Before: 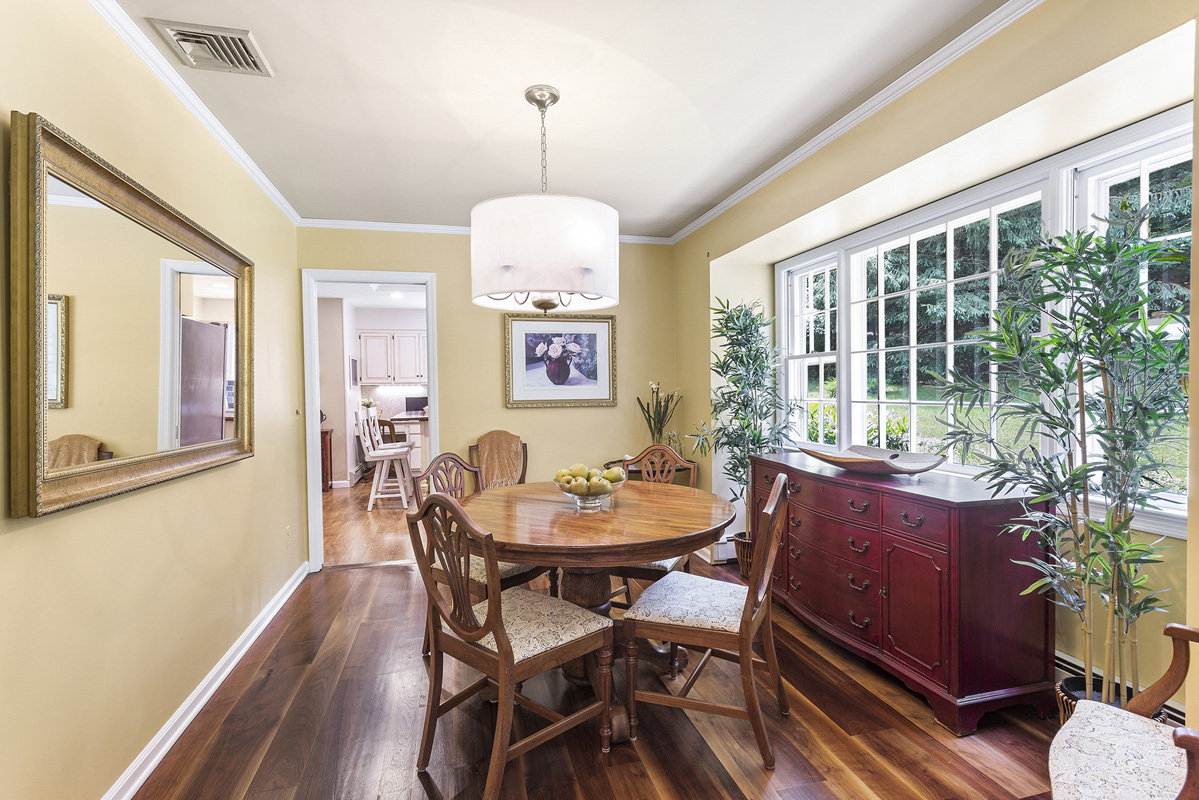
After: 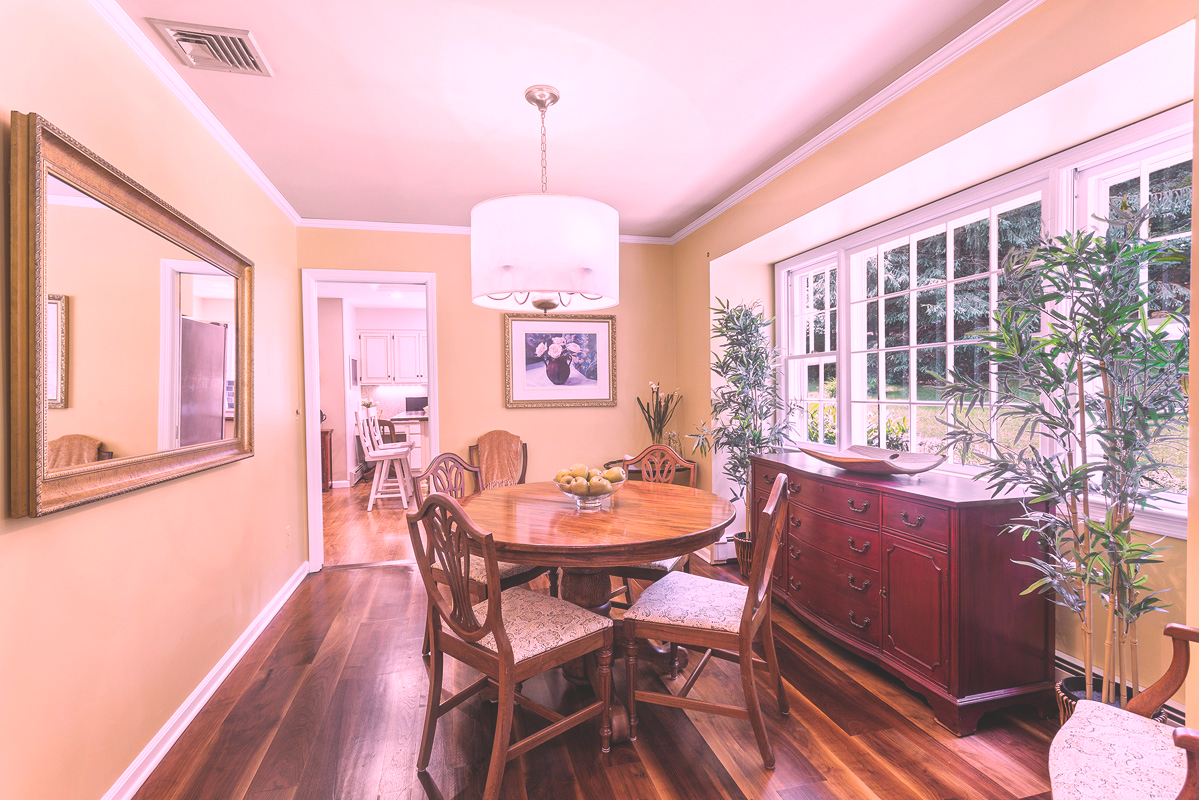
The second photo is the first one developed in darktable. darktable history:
exposure: black level correction -0.025, exposure -0.117 EV, compensate highlight preservation false
white balance: red 1.188, blue 1.11
haze removal: strength -0.05
